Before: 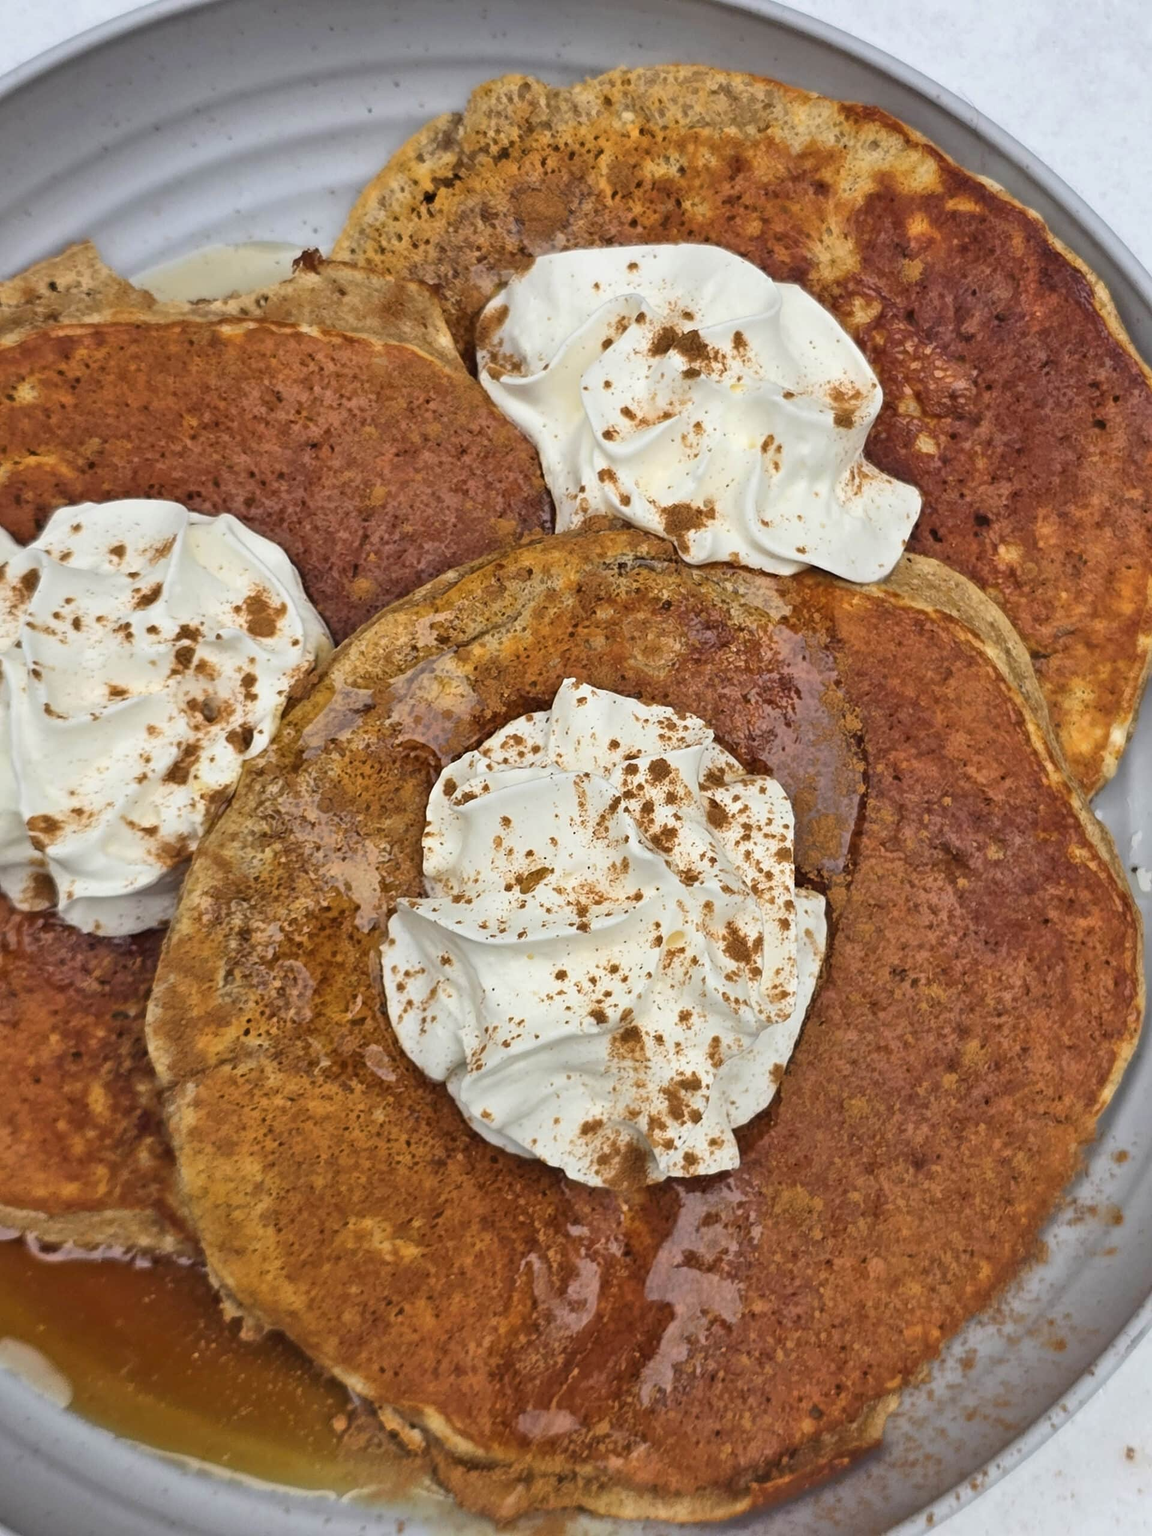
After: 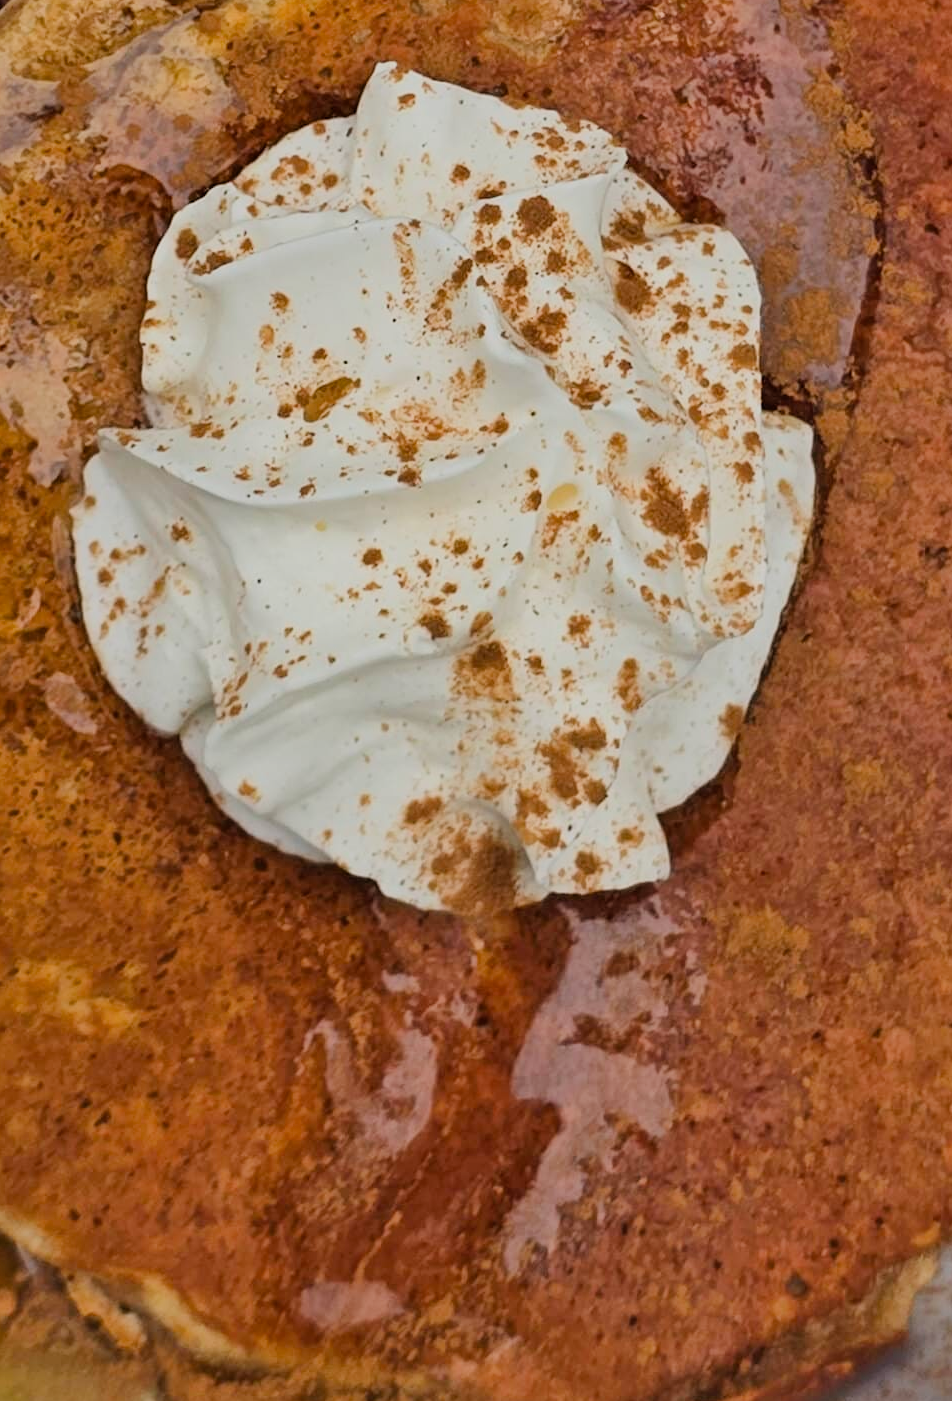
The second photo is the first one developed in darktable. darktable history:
crop: left 29.357%, top 41.743%, right 21.05%, bottom 3.515%
filmic rgb: black relative exposure -7.65 EV, white relative exposure 4.56 EV, hardness 3.61, contrast 0.986
